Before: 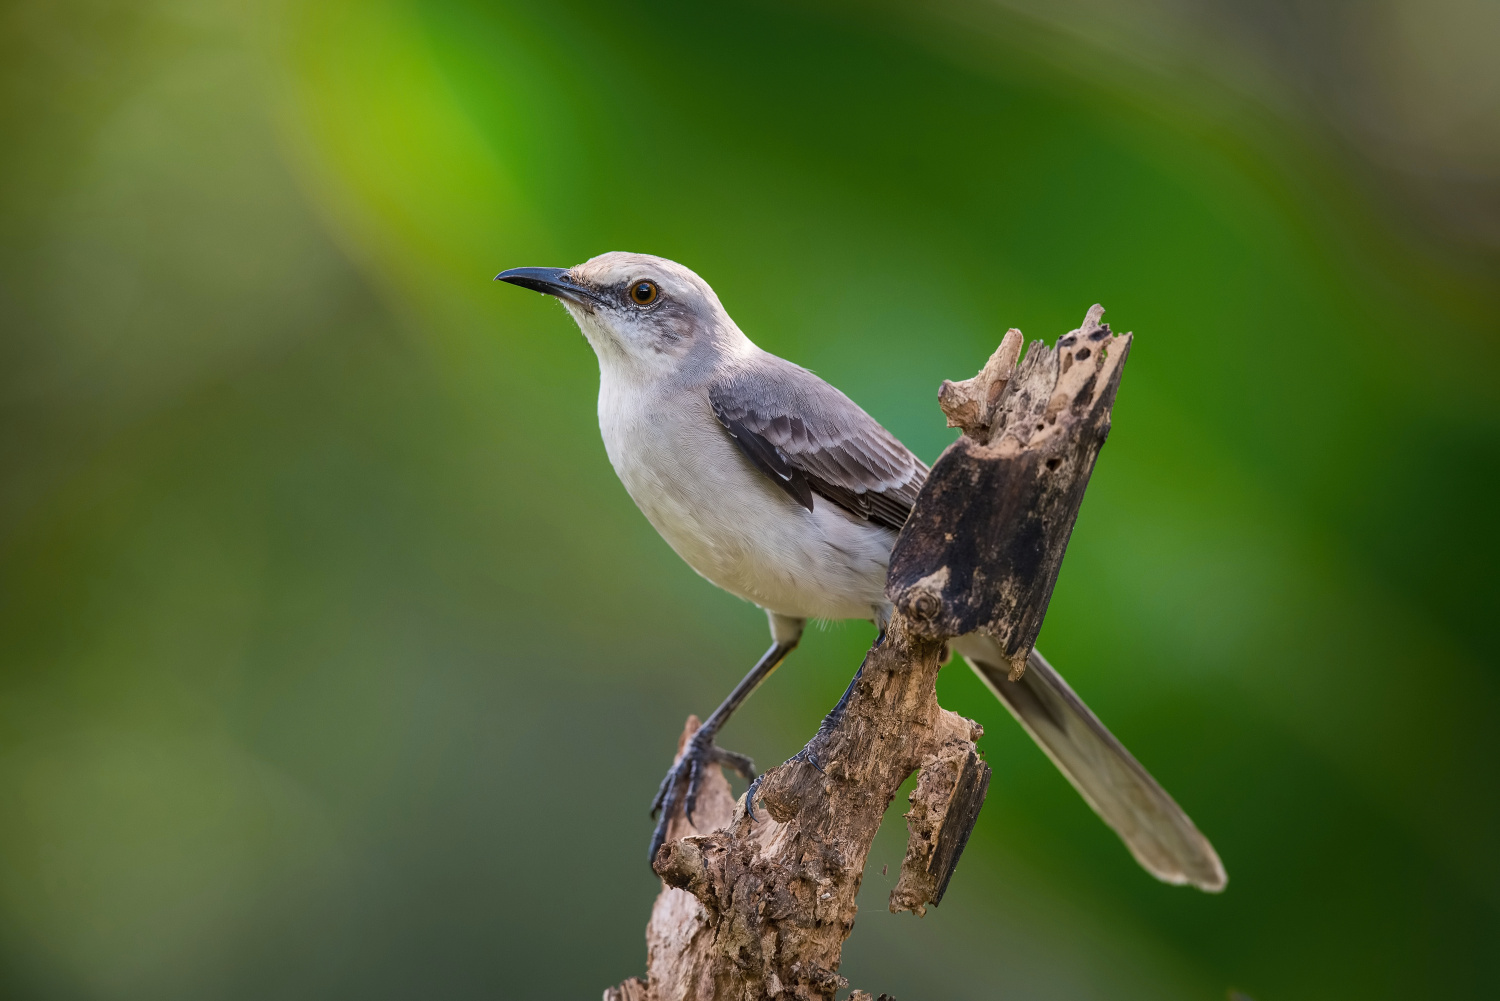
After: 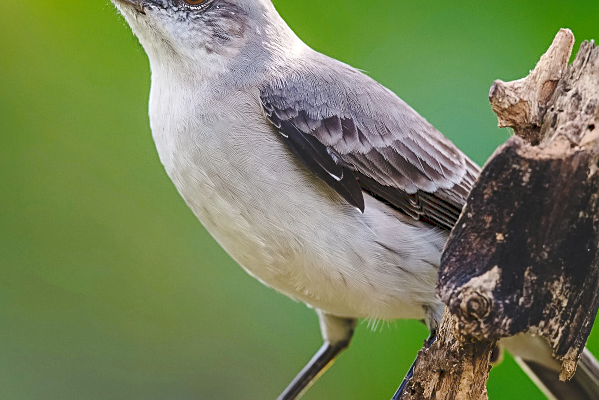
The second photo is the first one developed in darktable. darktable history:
local contrast: highlights 100%, shadows 100%, detail 120%, midtone range 0.2
sharpen: on, module defaults
crop: left 30%, top 30%, right 30%, bottom 30%
tone curve: curves: ch0 [(0, 0) (0.003, 0.139) (0.011, 0.14) (0.025, 0.138) (0.044, 0.14) (0.069, 0.149) (0.1, 0.161) (0.136, 0.179) (0.177, 0.203) (0.224, 0.245) (0.277, 0.302) (0.335, 0.382) (0.399, 0.461) (0.468, 0.546) (0.543, 0.614) (0.623, 0.687) (0.709, 0.758) (0.801, 0.84) (0.898, 0.912) (1, 1)], preserve colors none
